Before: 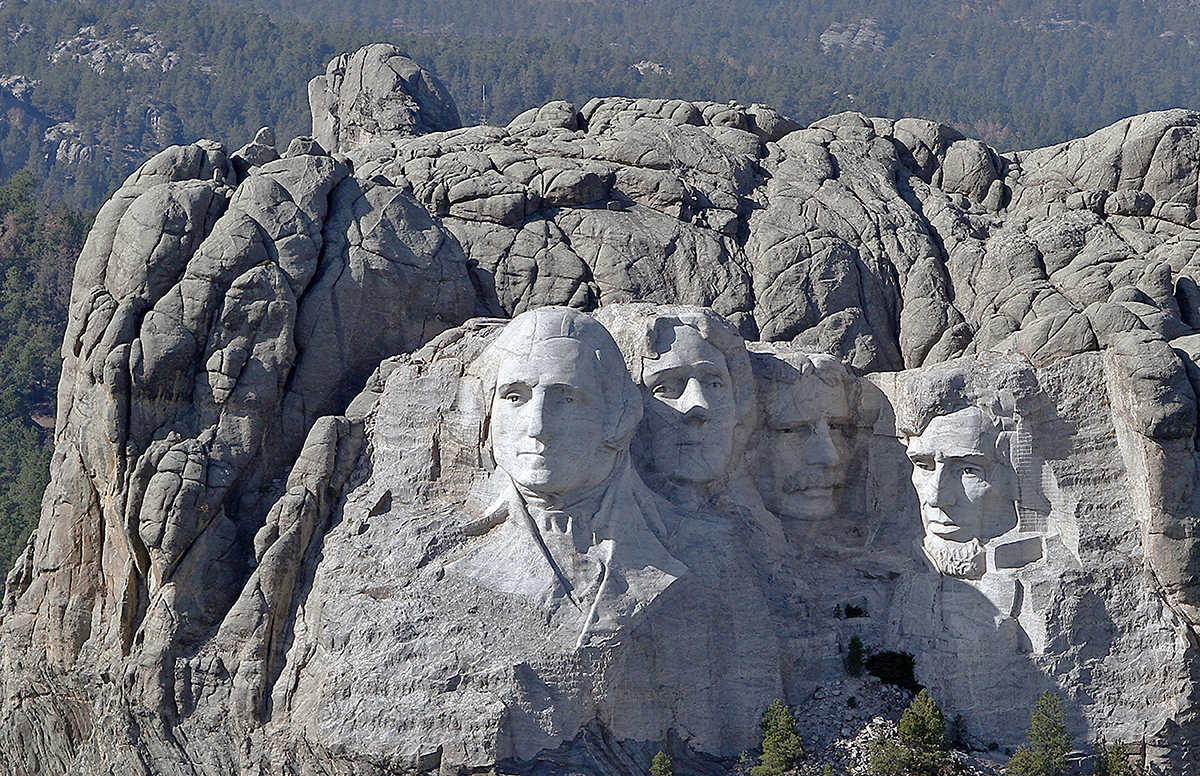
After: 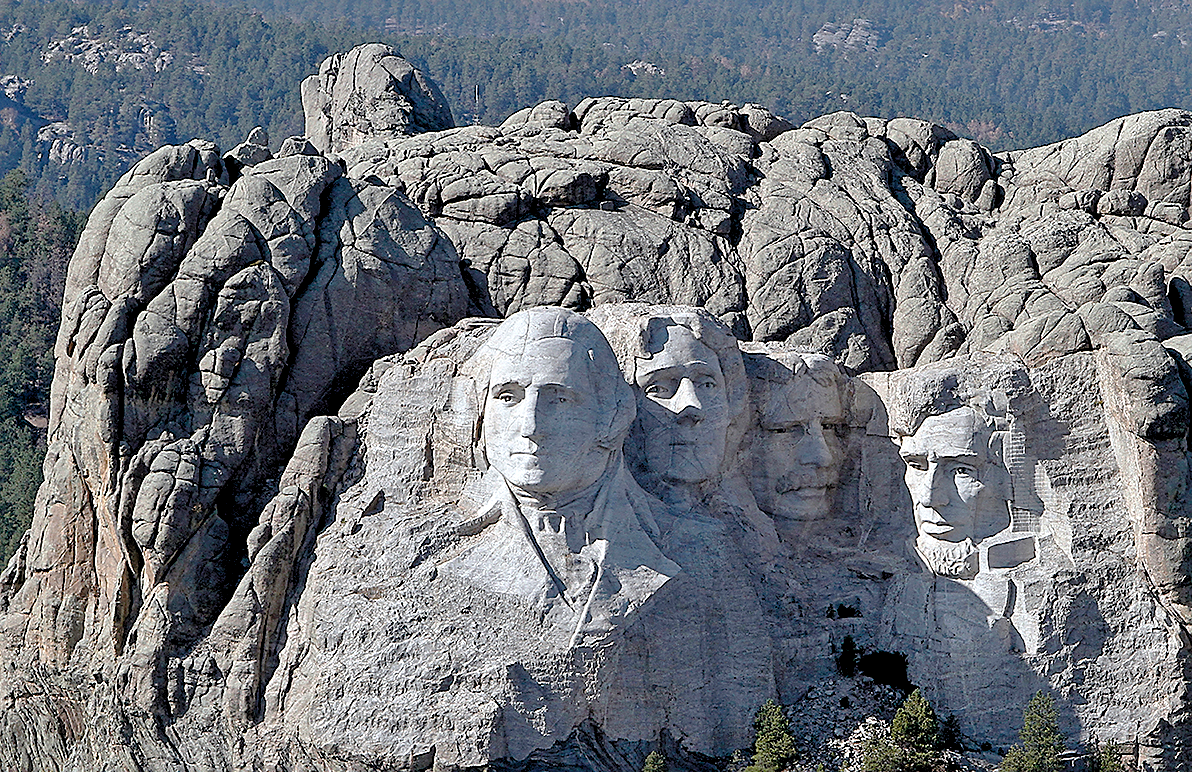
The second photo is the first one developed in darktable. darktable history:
sharpen: on, module defaults
crop and rotate: left 0.614%, top 0.179%, bottom 0.309%
tone equalizer: -8 EV -0.002 EV, -7 EV 0.005 EV, -6 EV -0.009 EV, -5 EV 0.011 EV, -4 EV -0.012 EV, -3 EV 0.007 EV, -2 EV -0.062 EV, -1 EV -0.293 EV, +0 EV -0.582 EV, smoothing diameter 2%, edges refinement/feathering 20, mask exposure compensation -1.57 EV, filter diffusion 5
rgb levels: levels [[0.01, 0.419, 0.839], [0, 0.5, 1], [0, 0.5, 1]]
